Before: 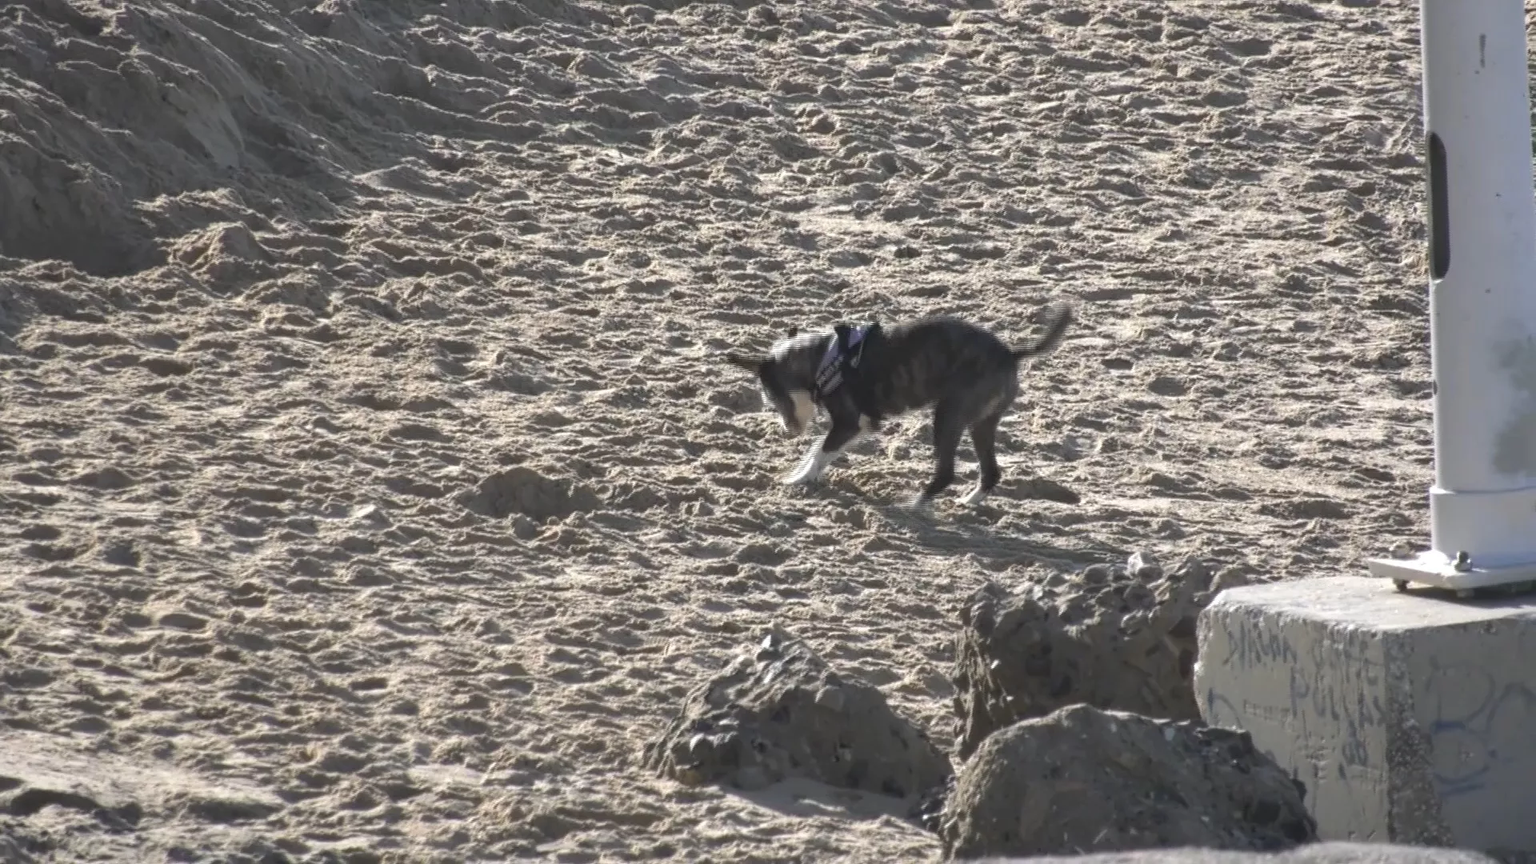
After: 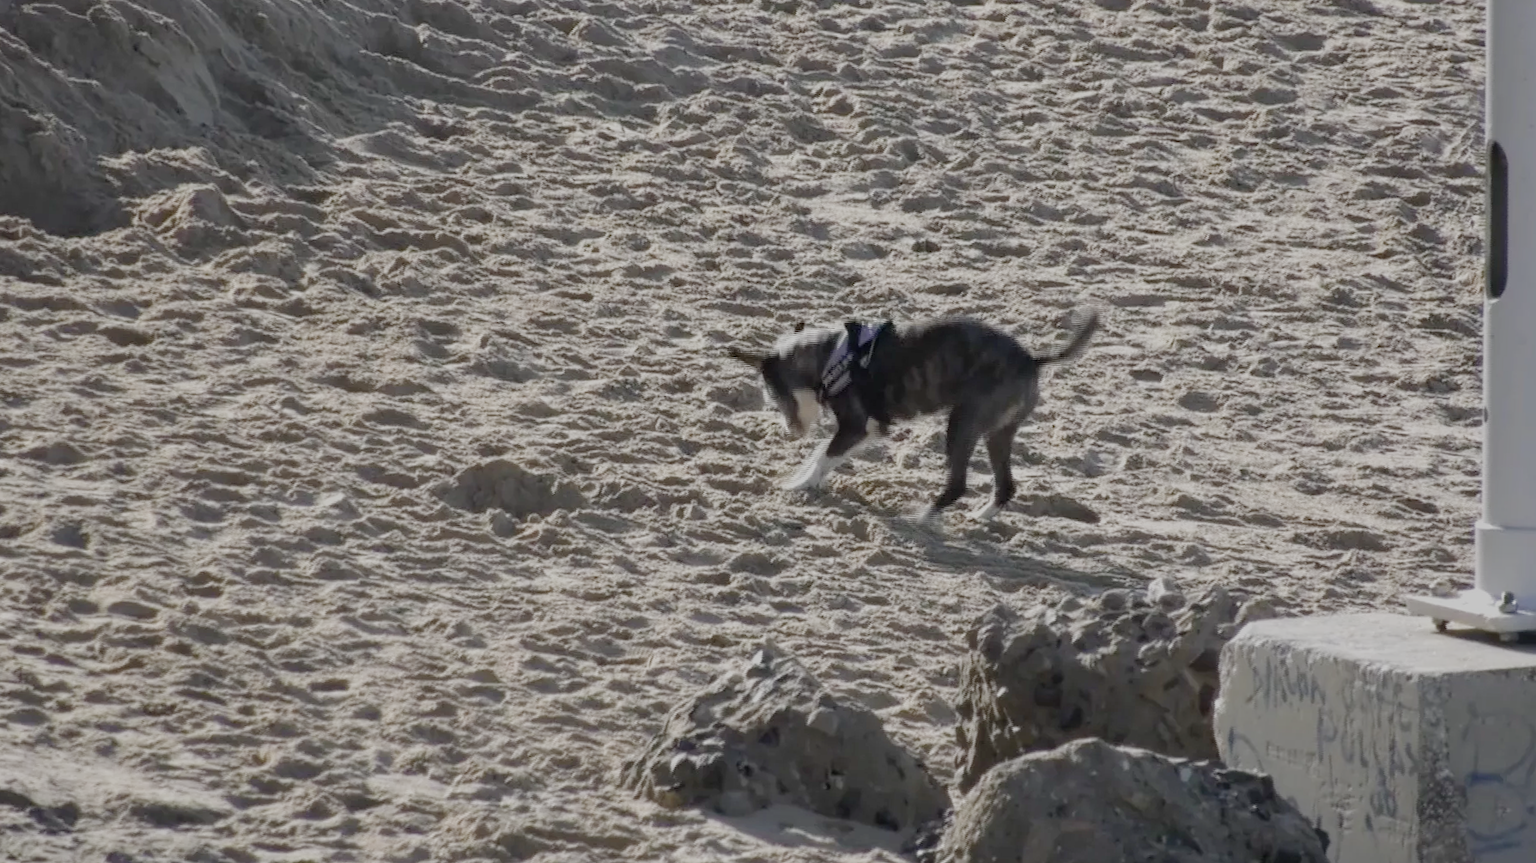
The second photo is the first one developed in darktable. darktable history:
filmic rgb: middle gray luminance 18%, black relative exposure -7.5 EV, white relative exposure 8.5 EV, threshold 6 EV, target black luminance 0%, hardness 2.23, latitude 18.37%, contrast 0.878, highlights saturation mix 5%, shadows ↔ highlights balance 10.15%, add noise in highlights 0, preserve chrominance no, color science v3 (2019), use custom middle-gray values true, iterations of high-quality reconstruction 0, contrast in highlights soft, enable highlight reconstruction true
crop and rotate: angle -2.38°
